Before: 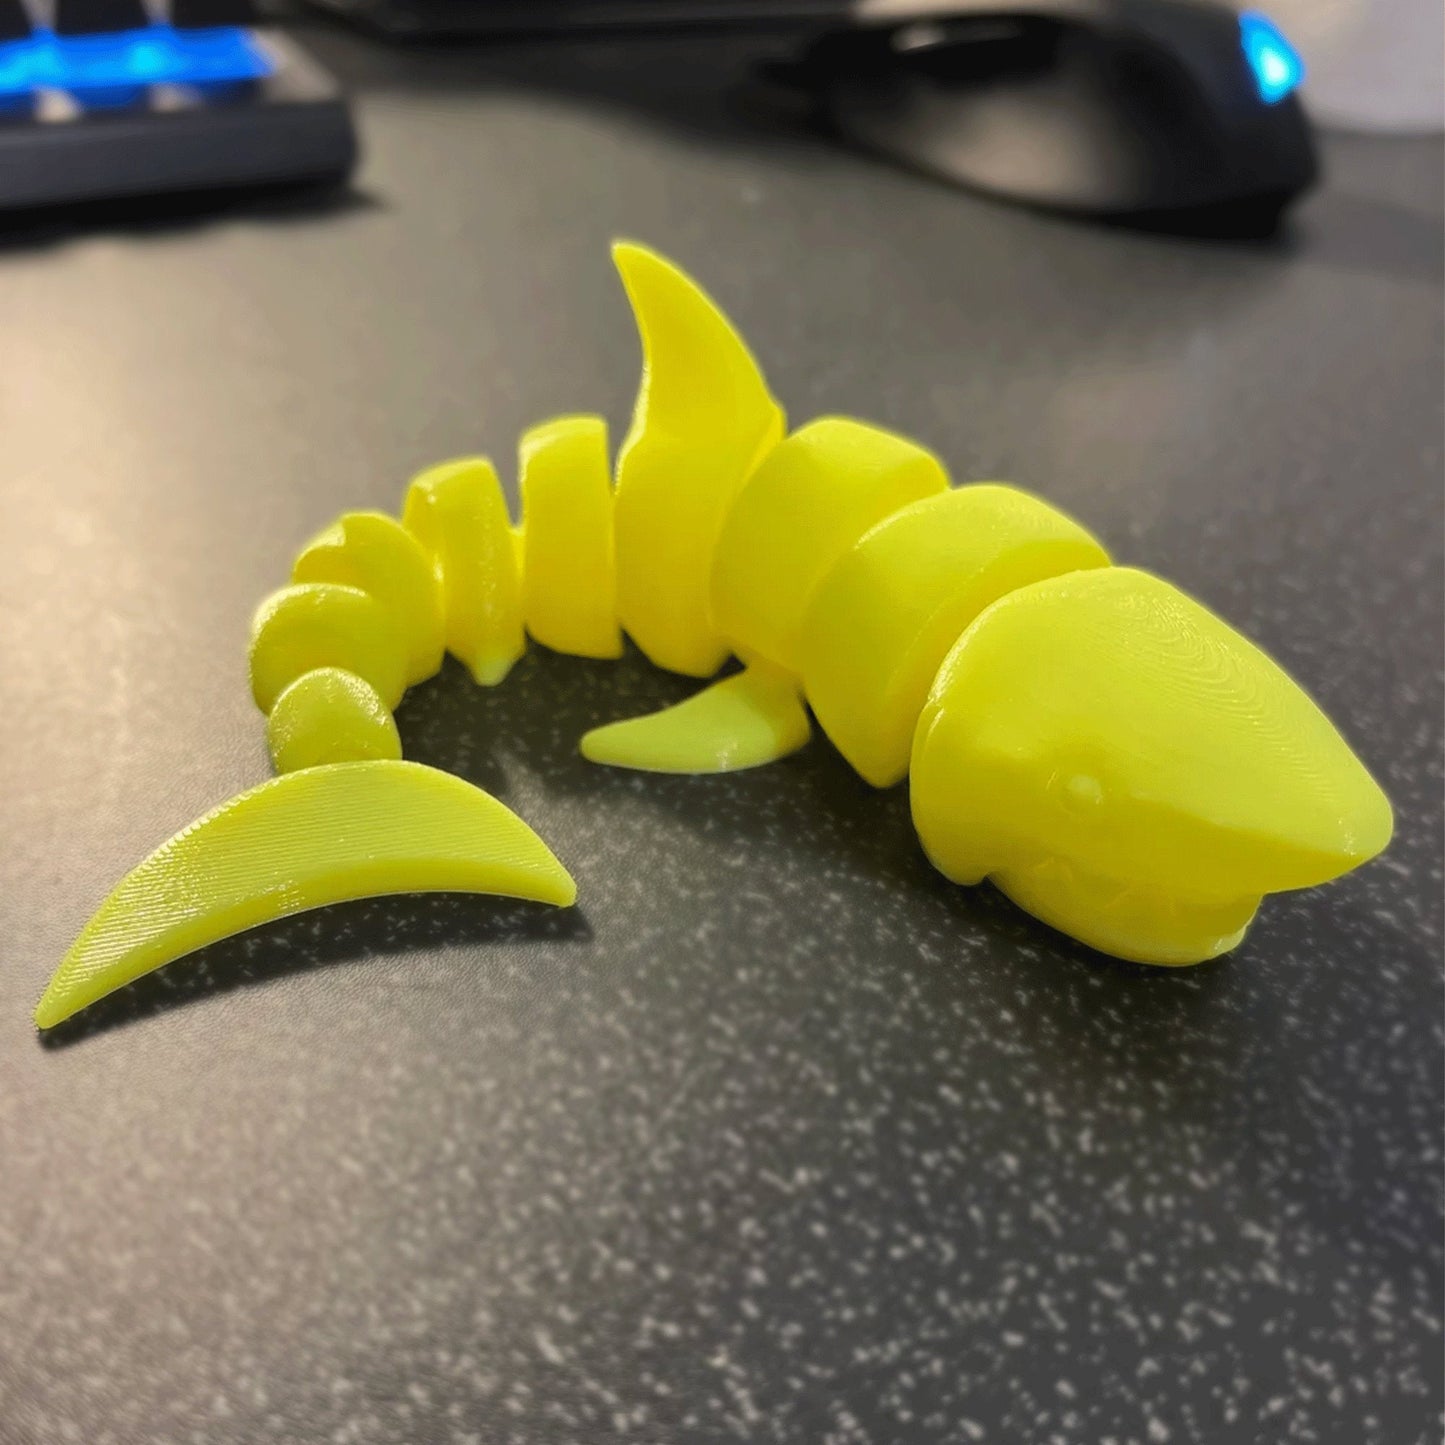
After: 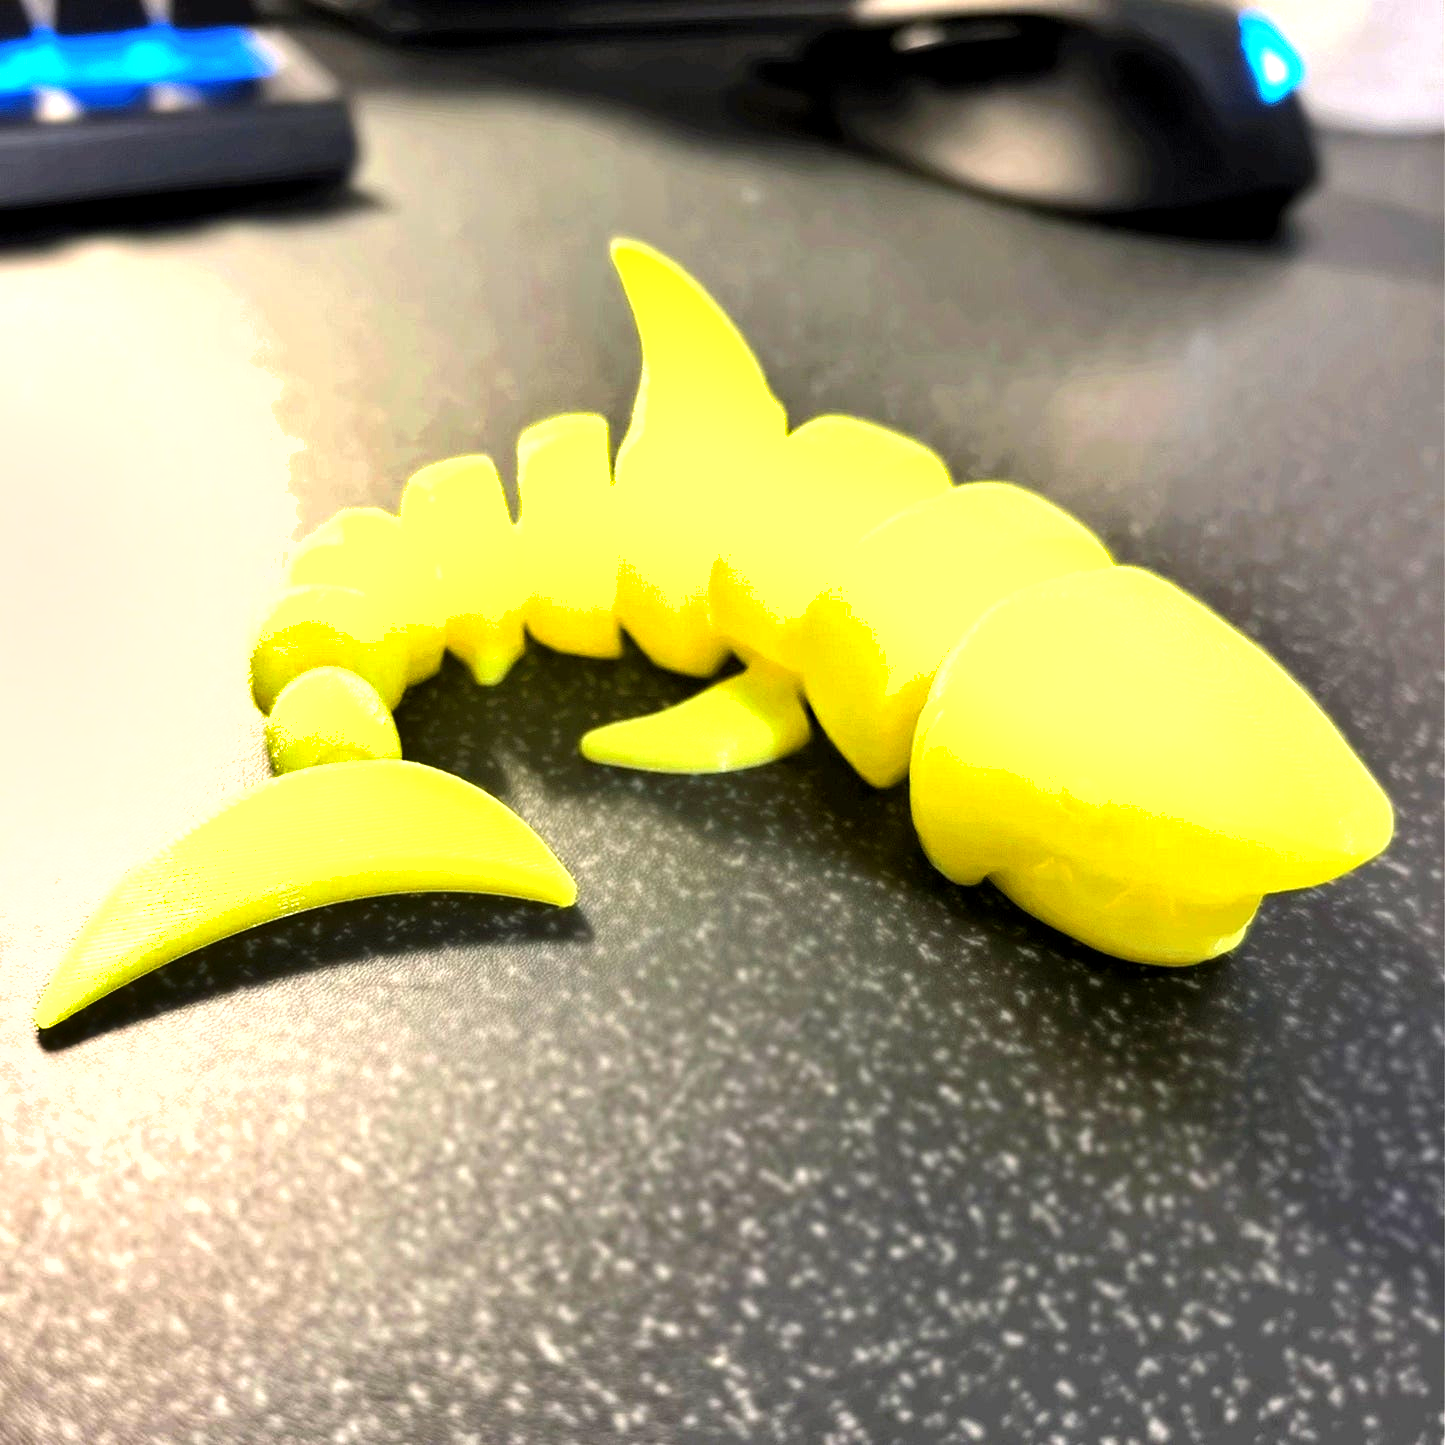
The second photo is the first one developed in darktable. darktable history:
shadows and highlights: shadows 24.82, highlights -44.46, soften with gaussian
exposure: black level correction 0.06, exposure 0.62 EV
